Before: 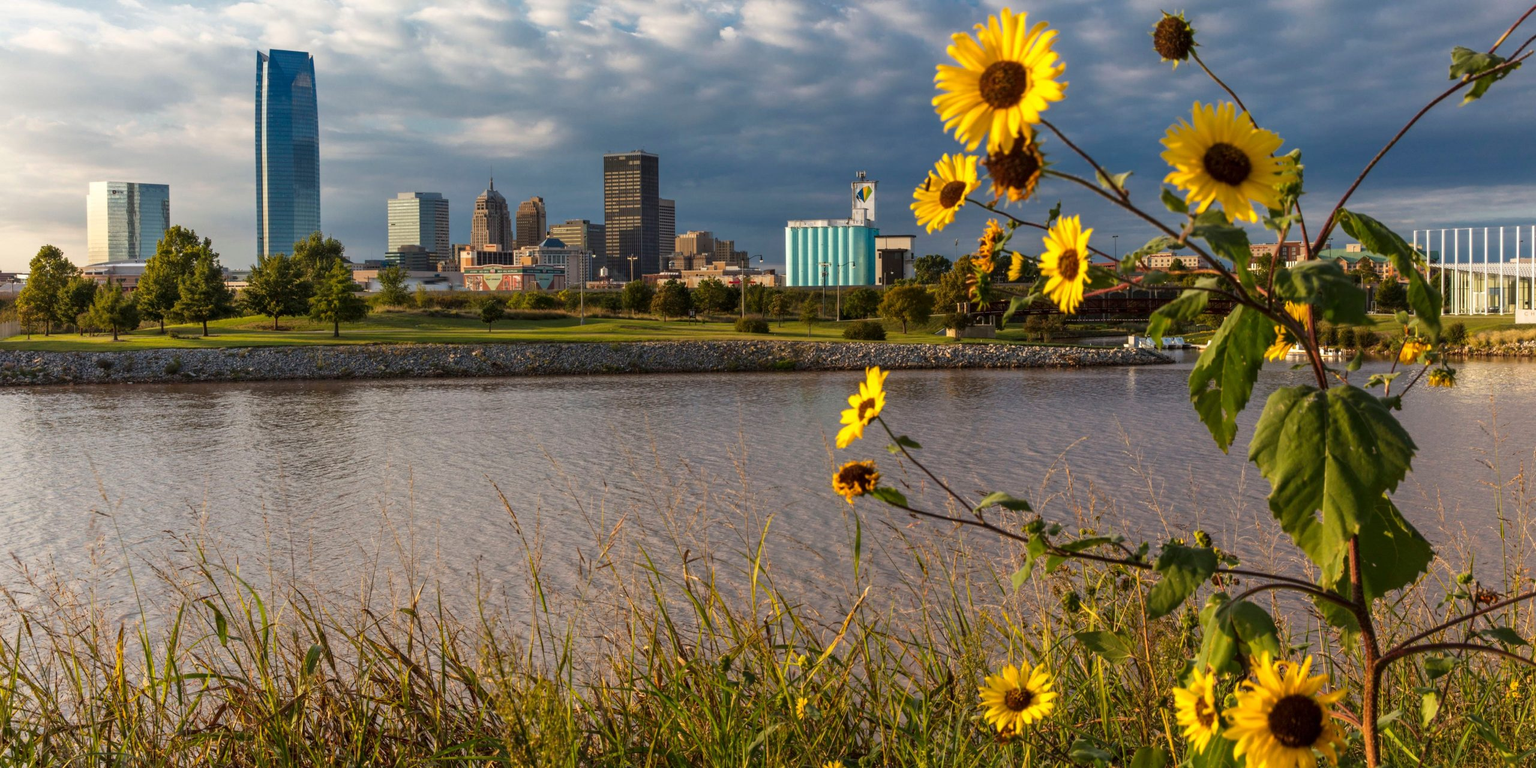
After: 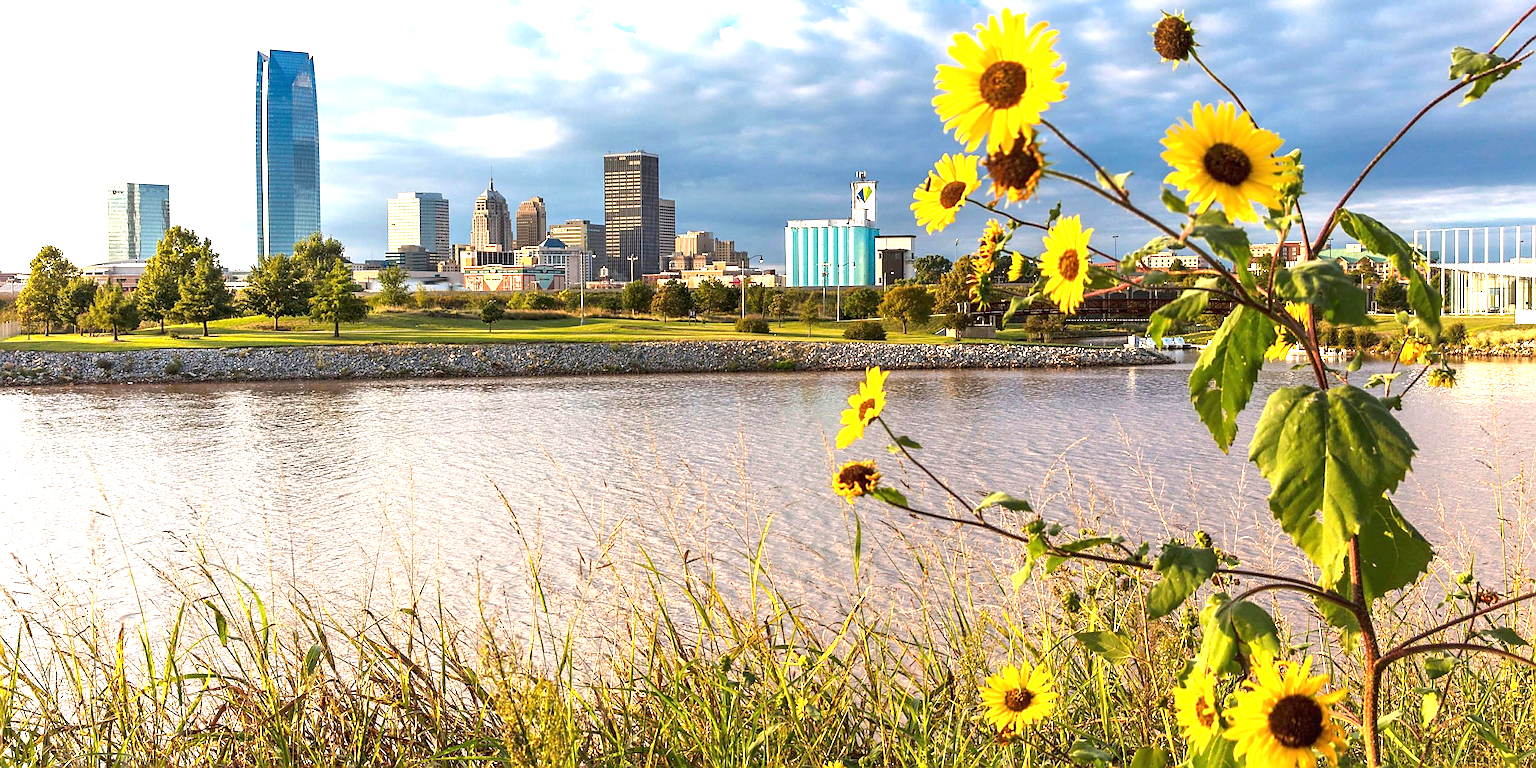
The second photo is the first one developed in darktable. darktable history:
sharpen: radius 1.352, amount 1.232, threshold 0.782
exposure: black level correction 0, exposure 1.622 EV, compensate highlight preservation false
